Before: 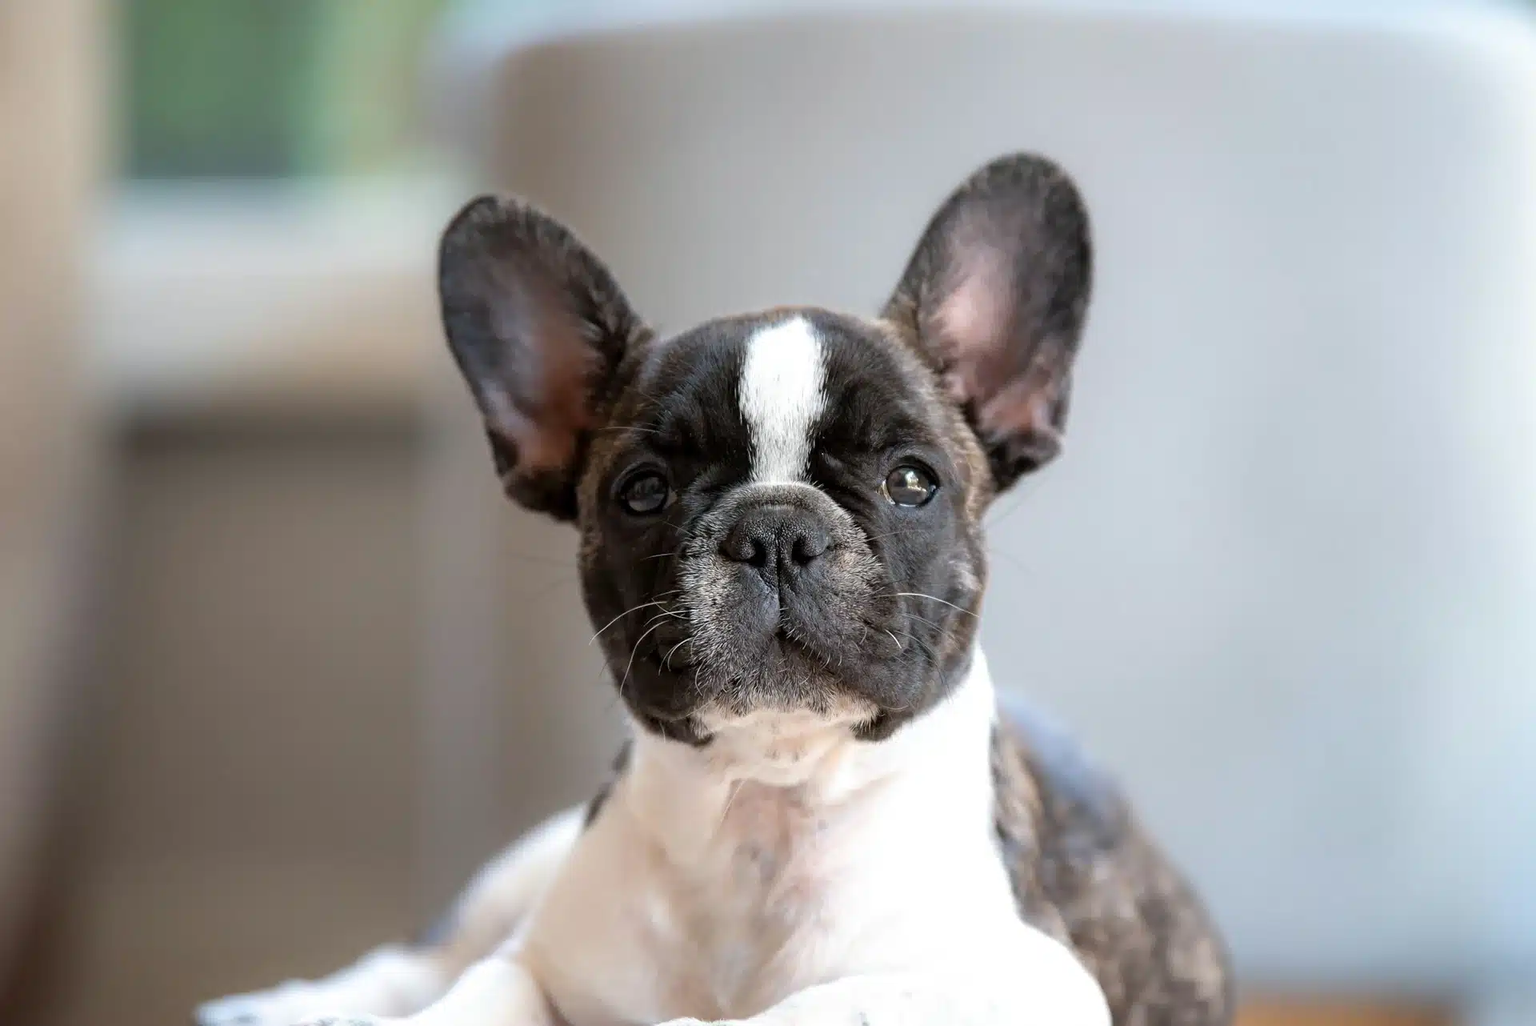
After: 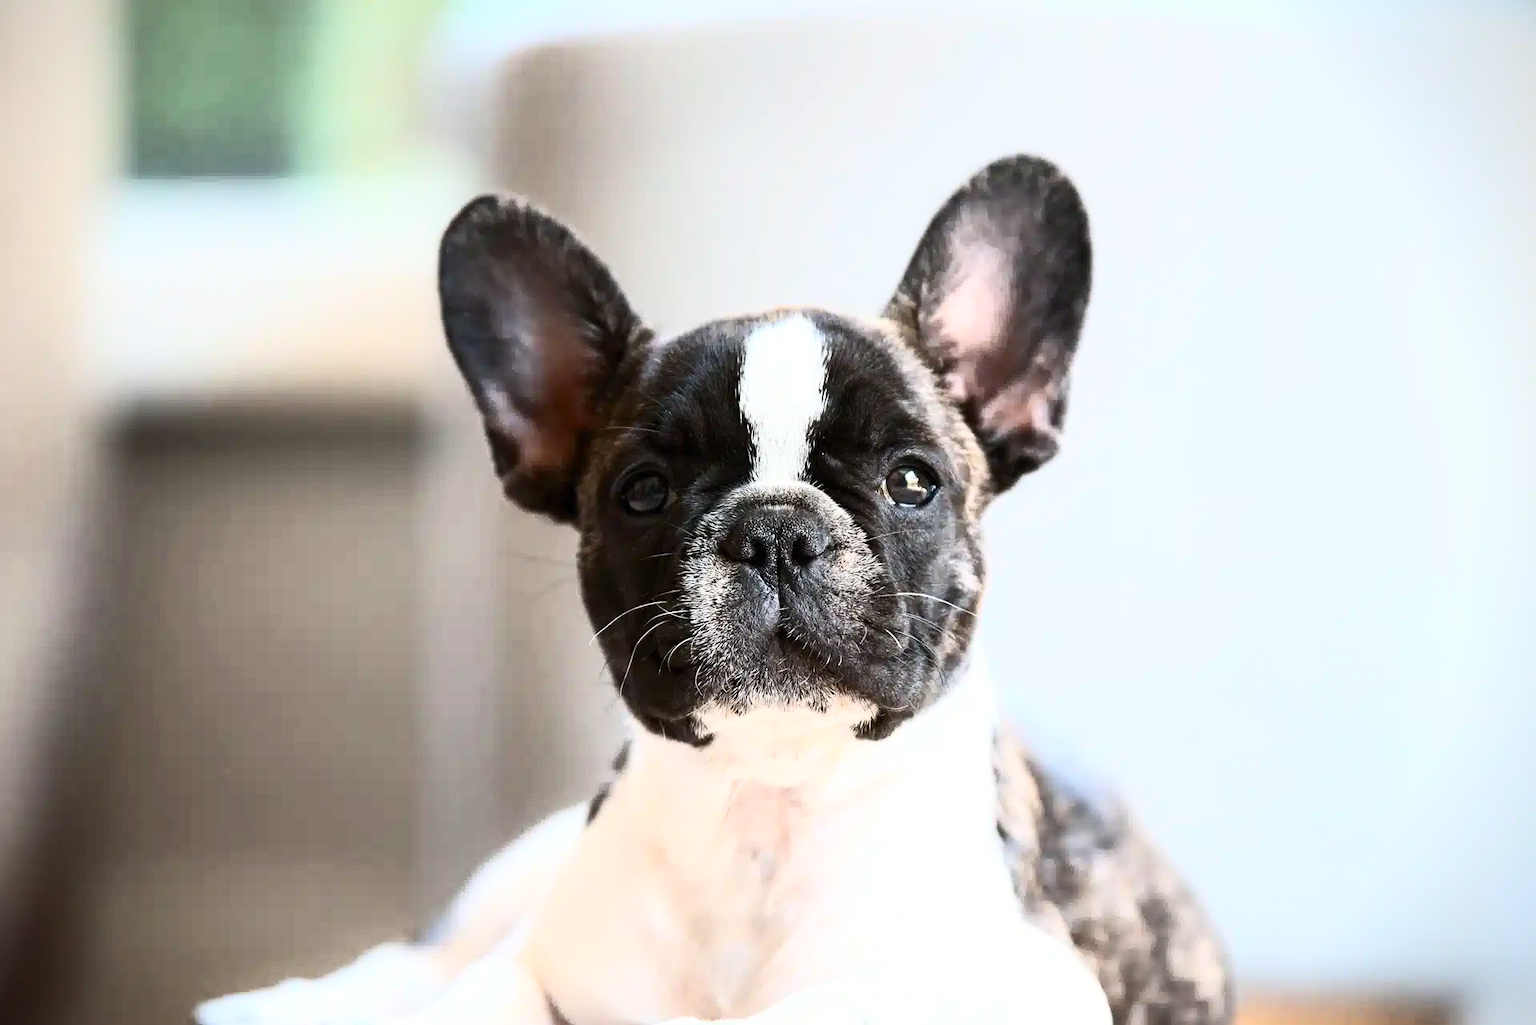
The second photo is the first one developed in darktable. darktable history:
tone equalizer: on, module defaults
contrast brightness saturation: contrast 0.62, brightness 0.34, saturation 0.14
vignetting: fall-off start 91.19%
